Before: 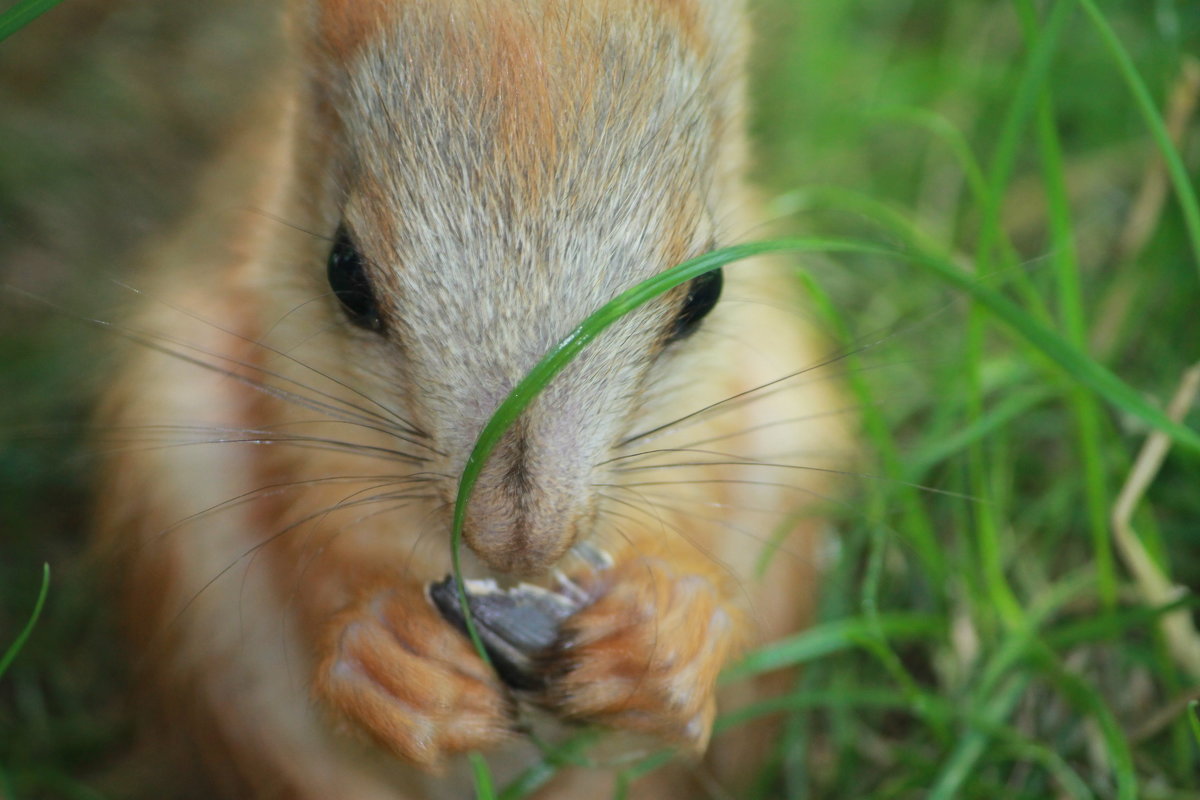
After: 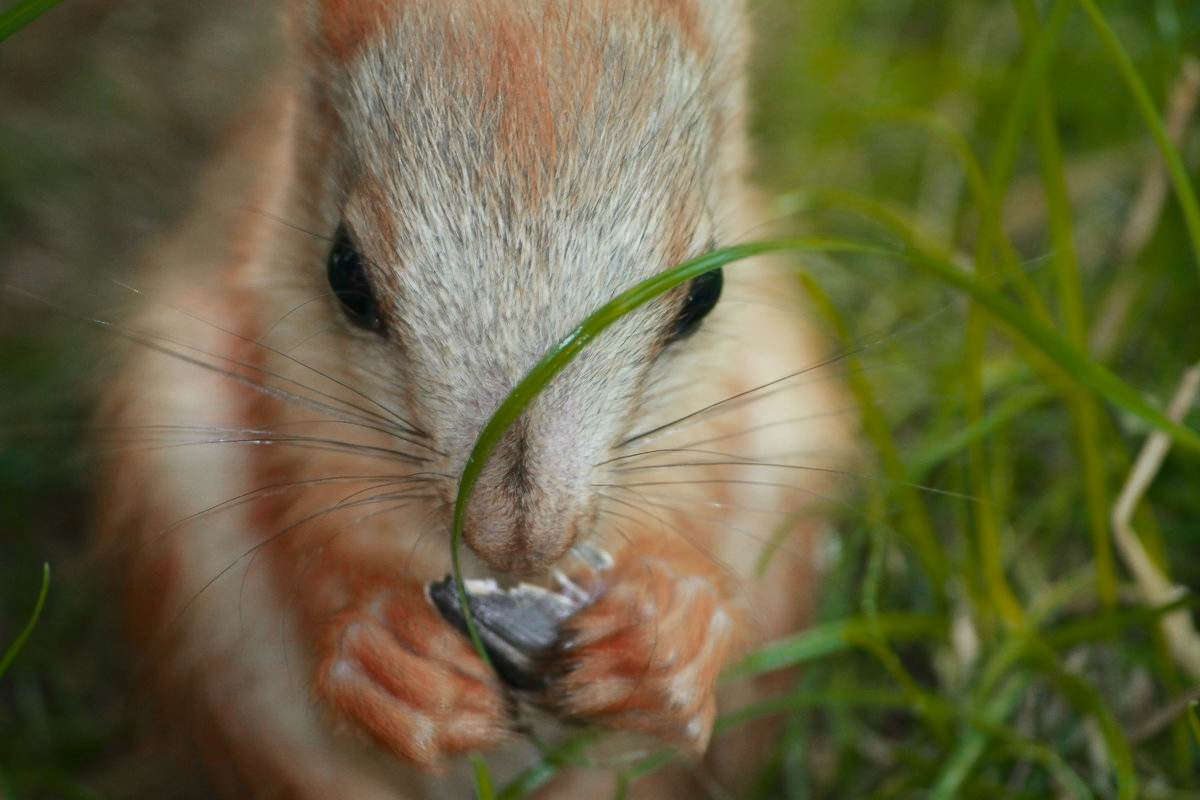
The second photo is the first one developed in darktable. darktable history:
color zones: curves: ch0 [(0, 0.299) (0.25, 0.383) (0.456, 0.352) (0.736, 0.571)]; ch1 [(0, 0.63) (0.151, 0.568) (0.254, 0.416) (0.47, 0.558) (0.732, 0.37) (0.909, 0.492)]; ch2 [(0.004, 0.604) (0.158, 0.443) (0.257, 0.403) (0.761, 0.468)]
contrast brightness saturation: contrast 0.144
